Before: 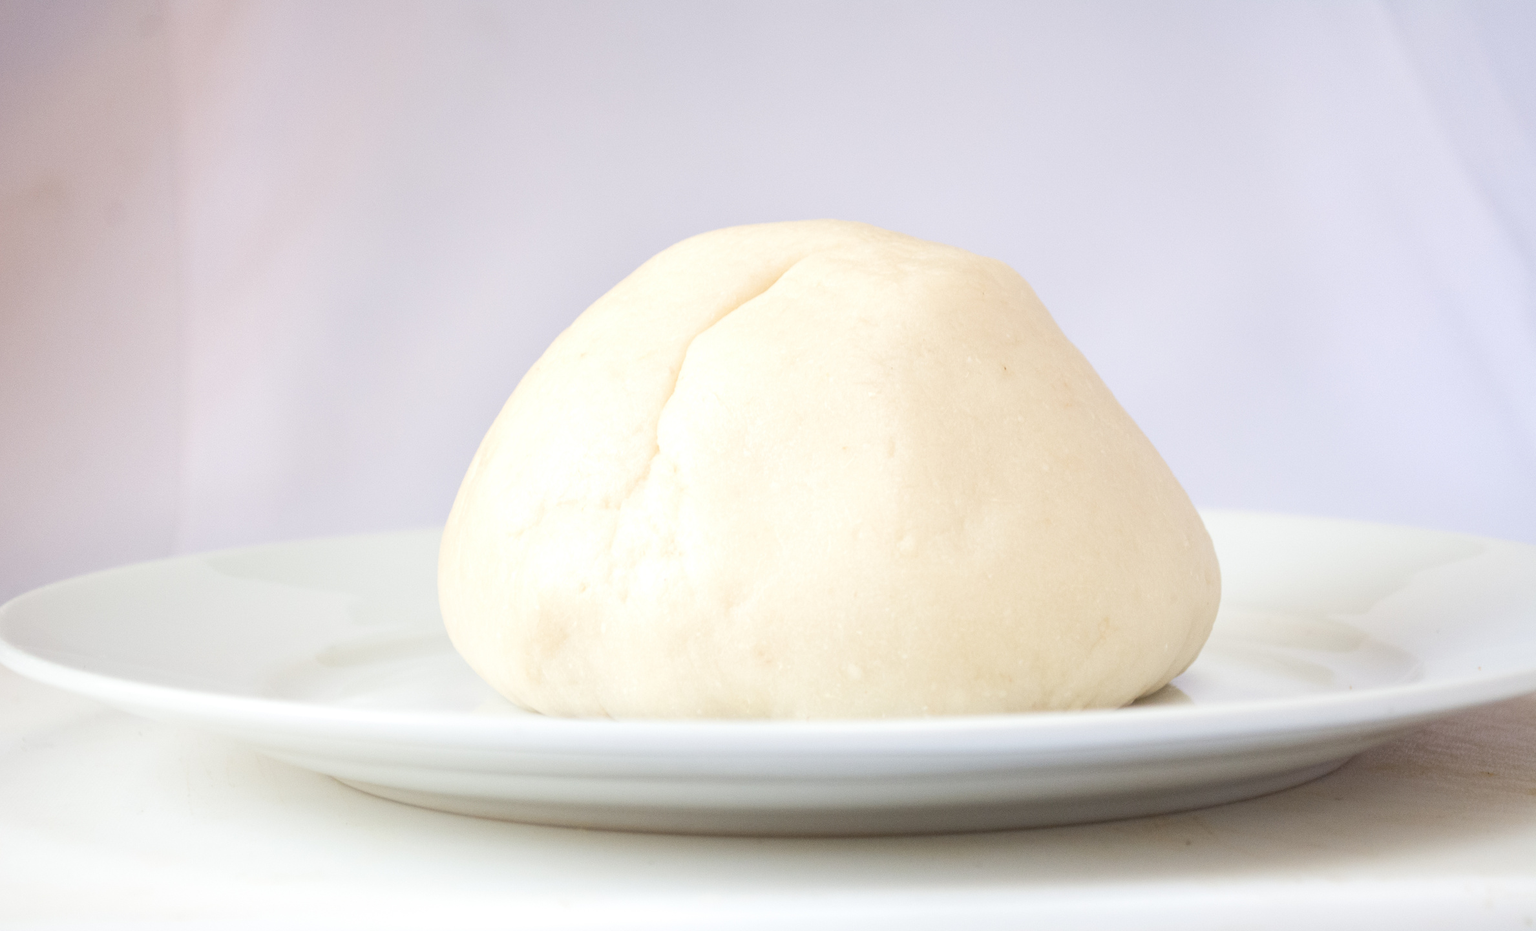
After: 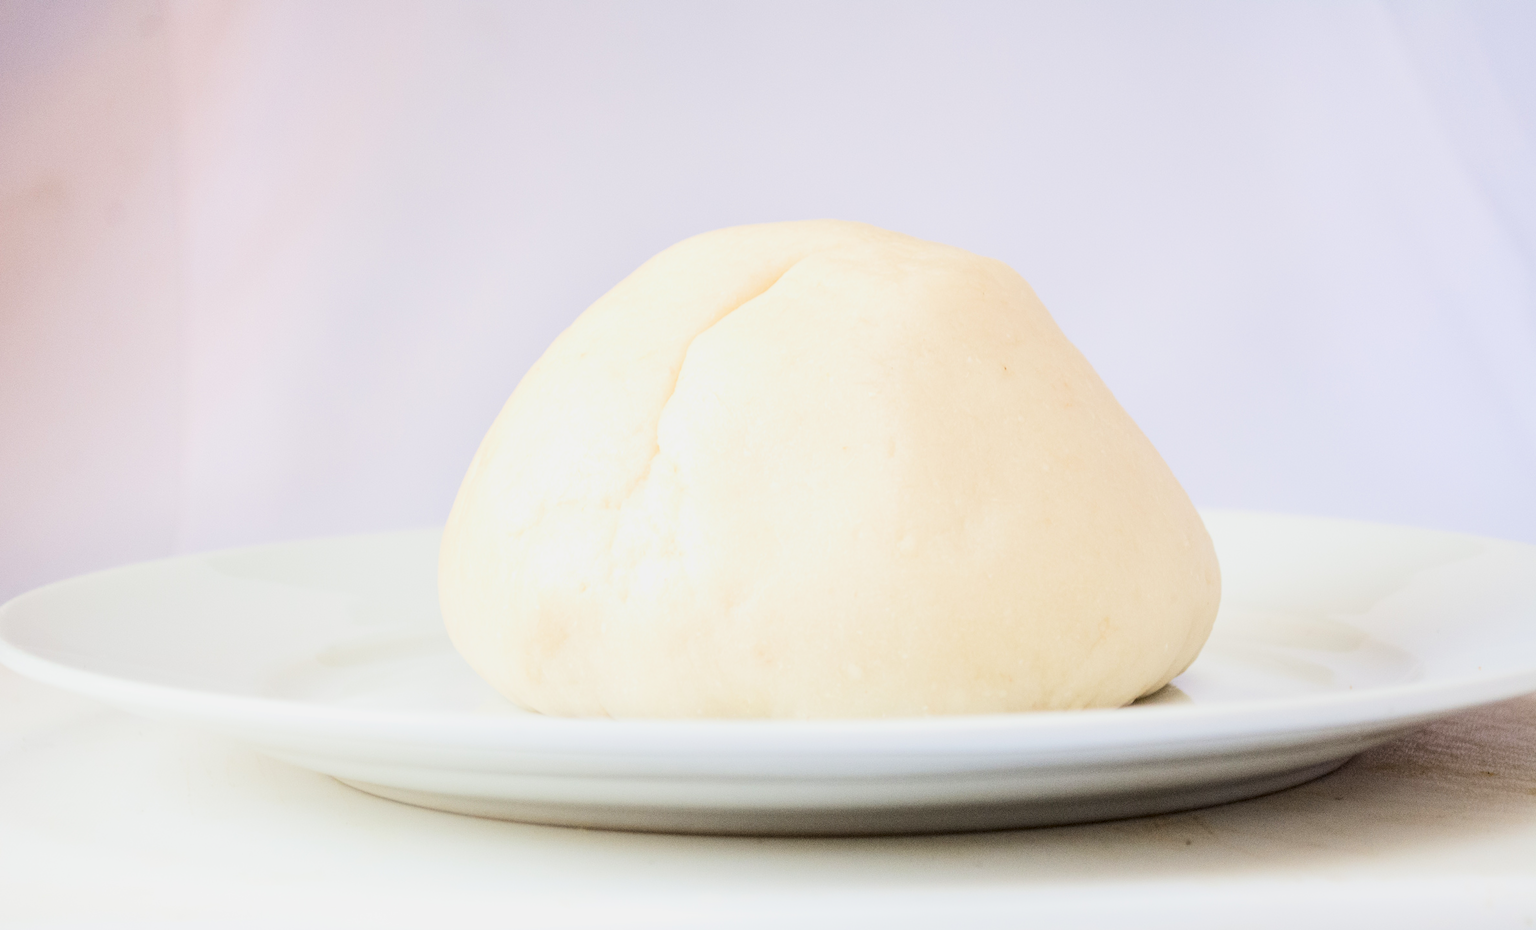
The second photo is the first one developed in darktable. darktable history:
local contrast: on, module defaults
contrast brightness saturation: contrast 0.18, saturation 0.301
tone equalizer: -8 EV -0.543 EV
filmic rgb: black relative exposure -4.97 EV, white relative exposure 3.97 EV, hardness 2.9, contrast 1.399
